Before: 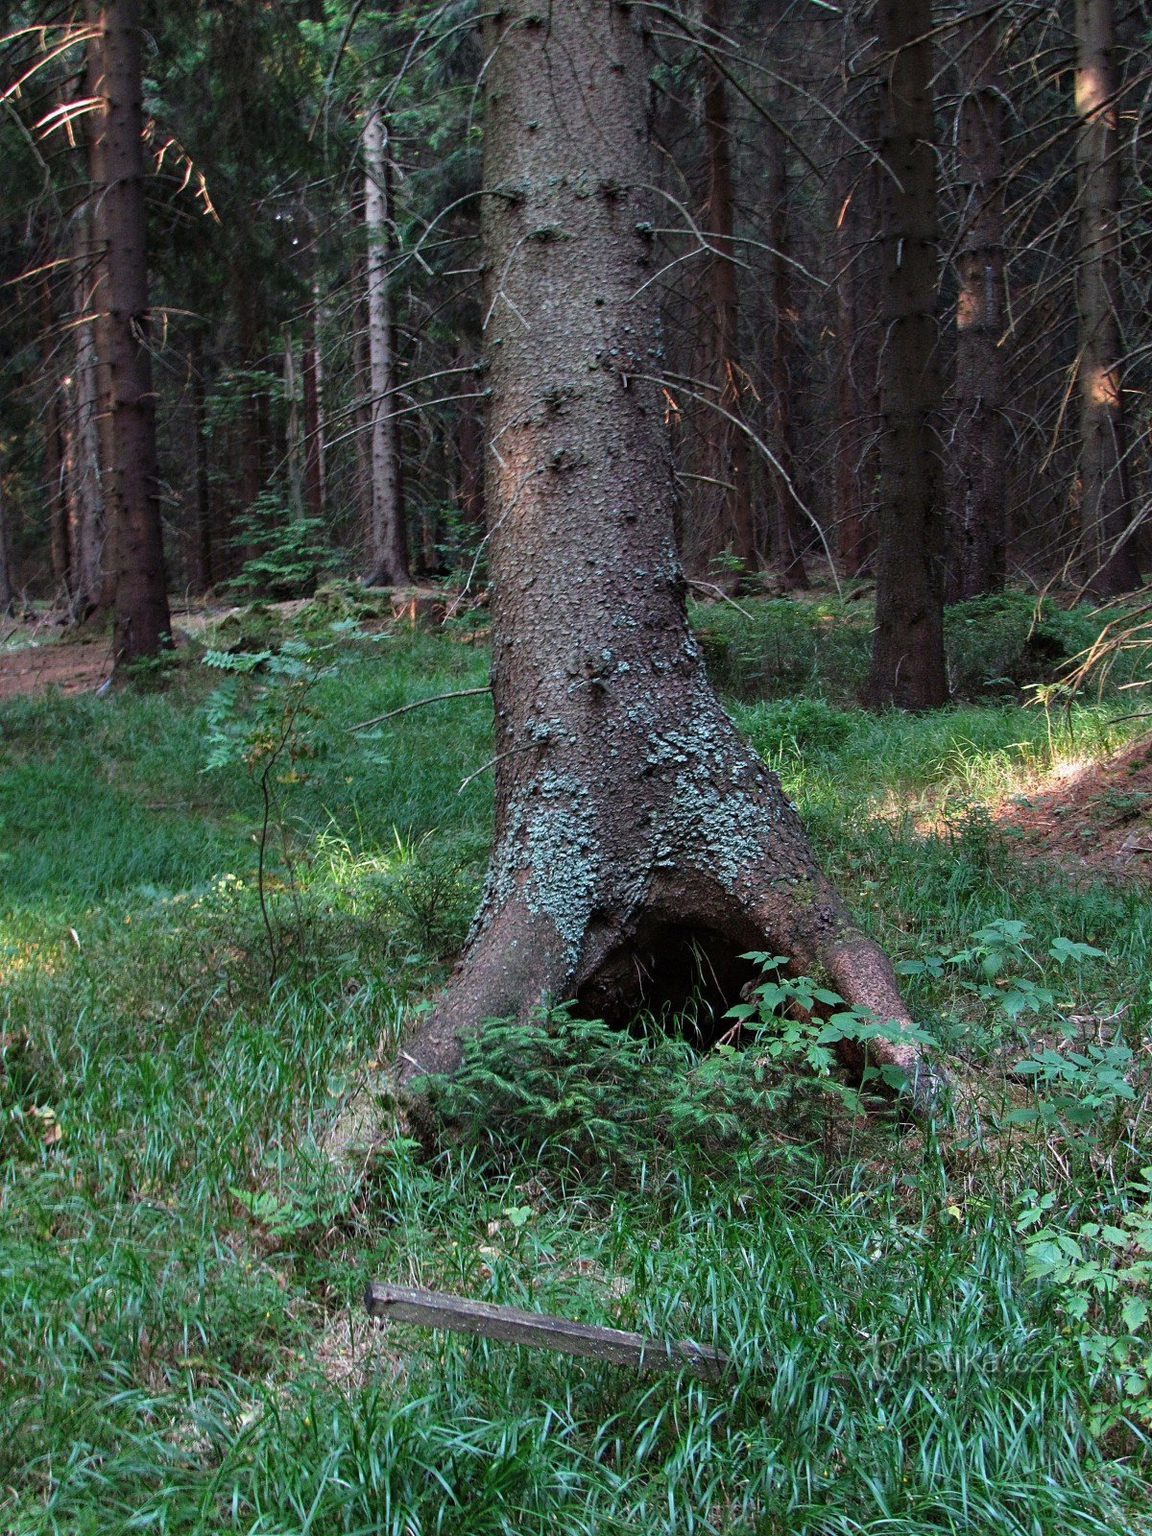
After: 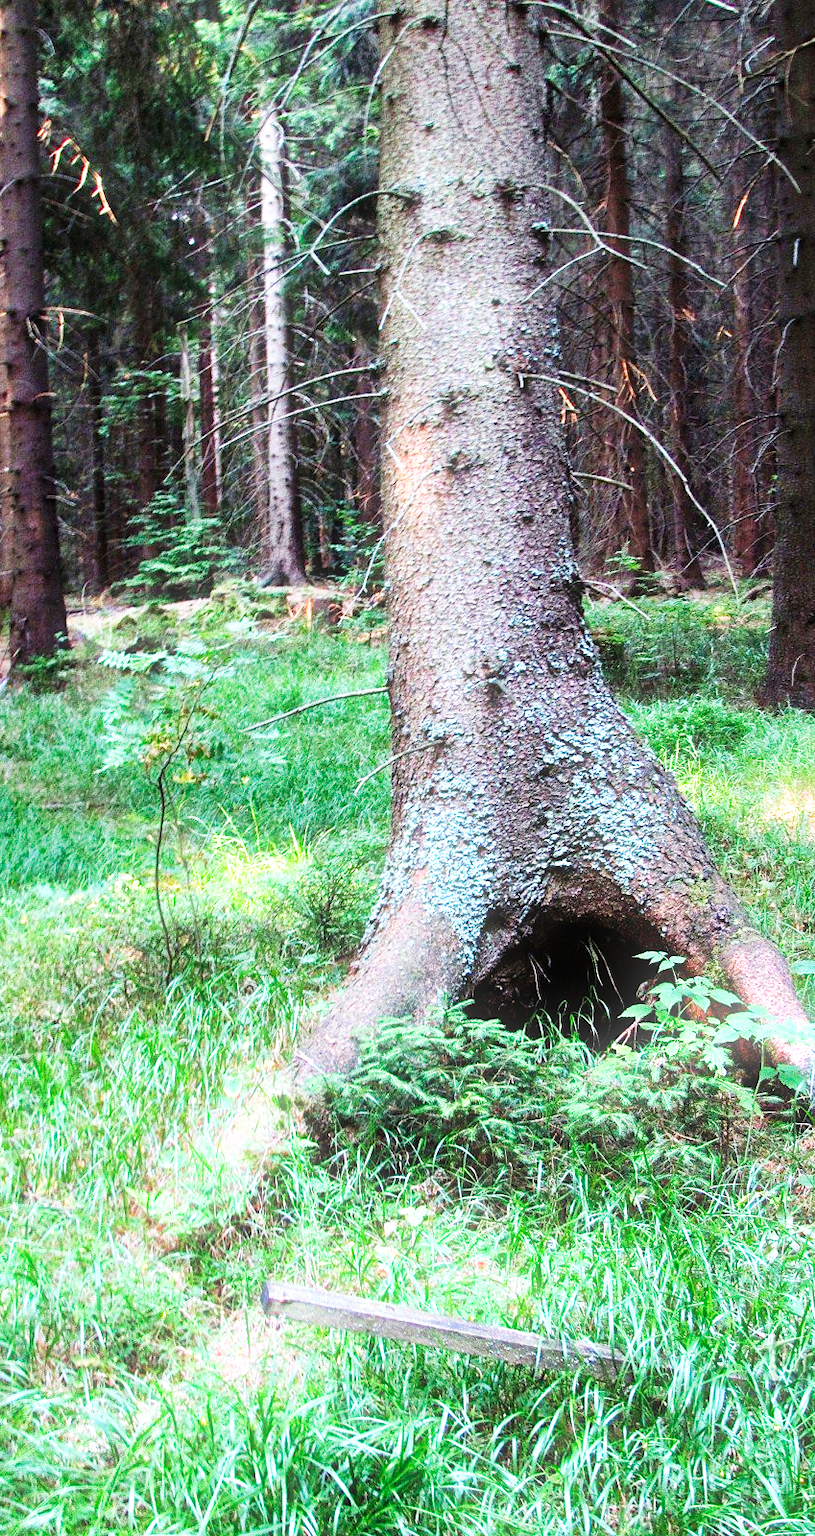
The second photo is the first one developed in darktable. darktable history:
crop and rotate: left 9.061%, right 20.142%
exposure: black level correction 0, exposure 0.7 EV, compensate exposure bias true, compensate highlight preservation false
bloom: size 5%, threshold 95%, strength 15%
base curve: curves: ch0 [(0, 0) (0.007, 0.004) (0.027, 0.03) (0.046, 0.07) (0.207, 0.54) (0.442, 0.872) (0.673, 0.972) (1, 1)], preserve colors none
